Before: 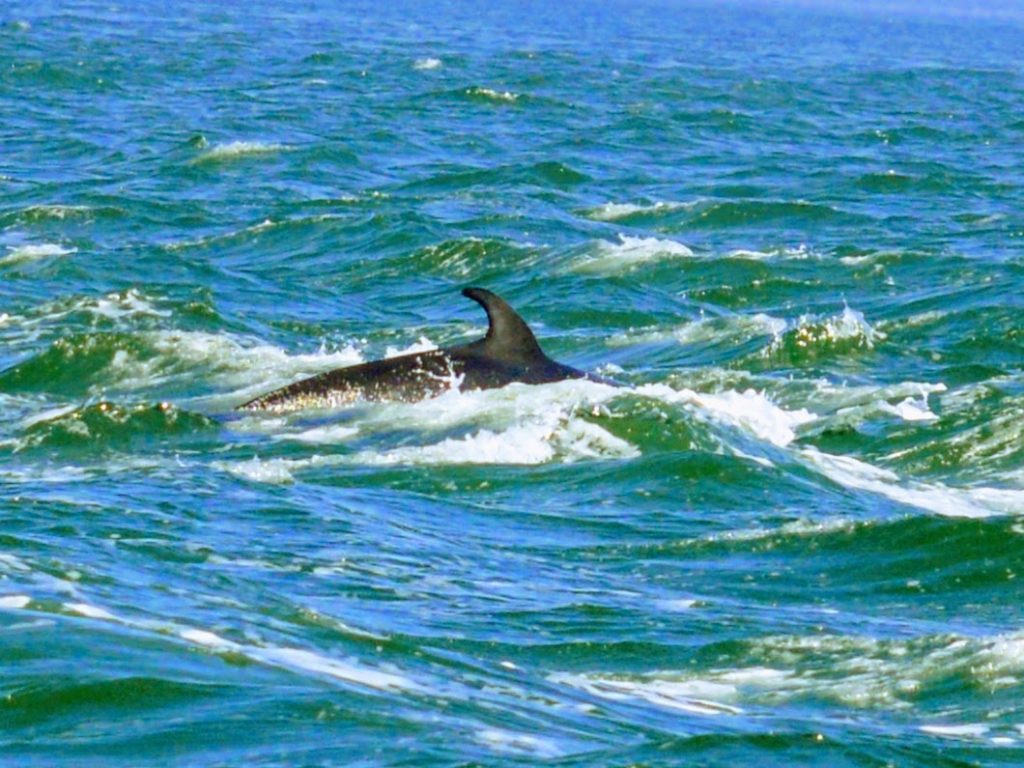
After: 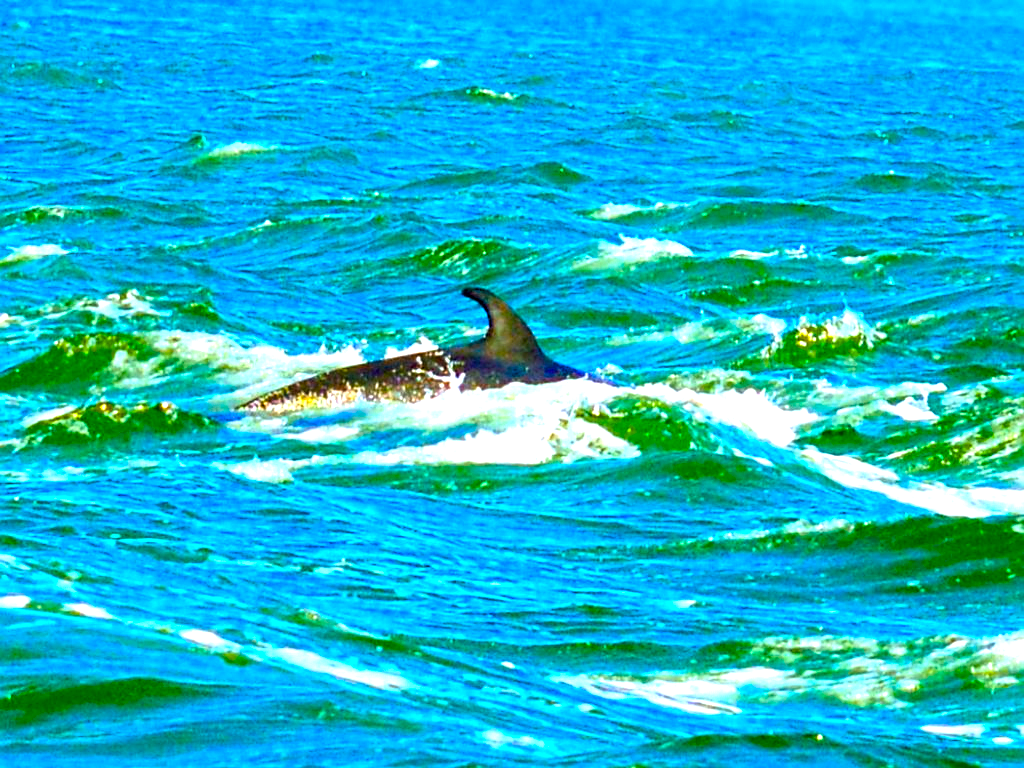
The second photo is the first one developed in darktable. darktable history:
color balance rgb: linear chroma grading › global chroma 42%, perceptual saturation grading › global saturation 42%, perceptual brilliance grading › global brilliance 25%, global vibrance 33%
contrast brightness saturation: contrast 0.08, saturation 0.02
sharpen: on, module defaults
